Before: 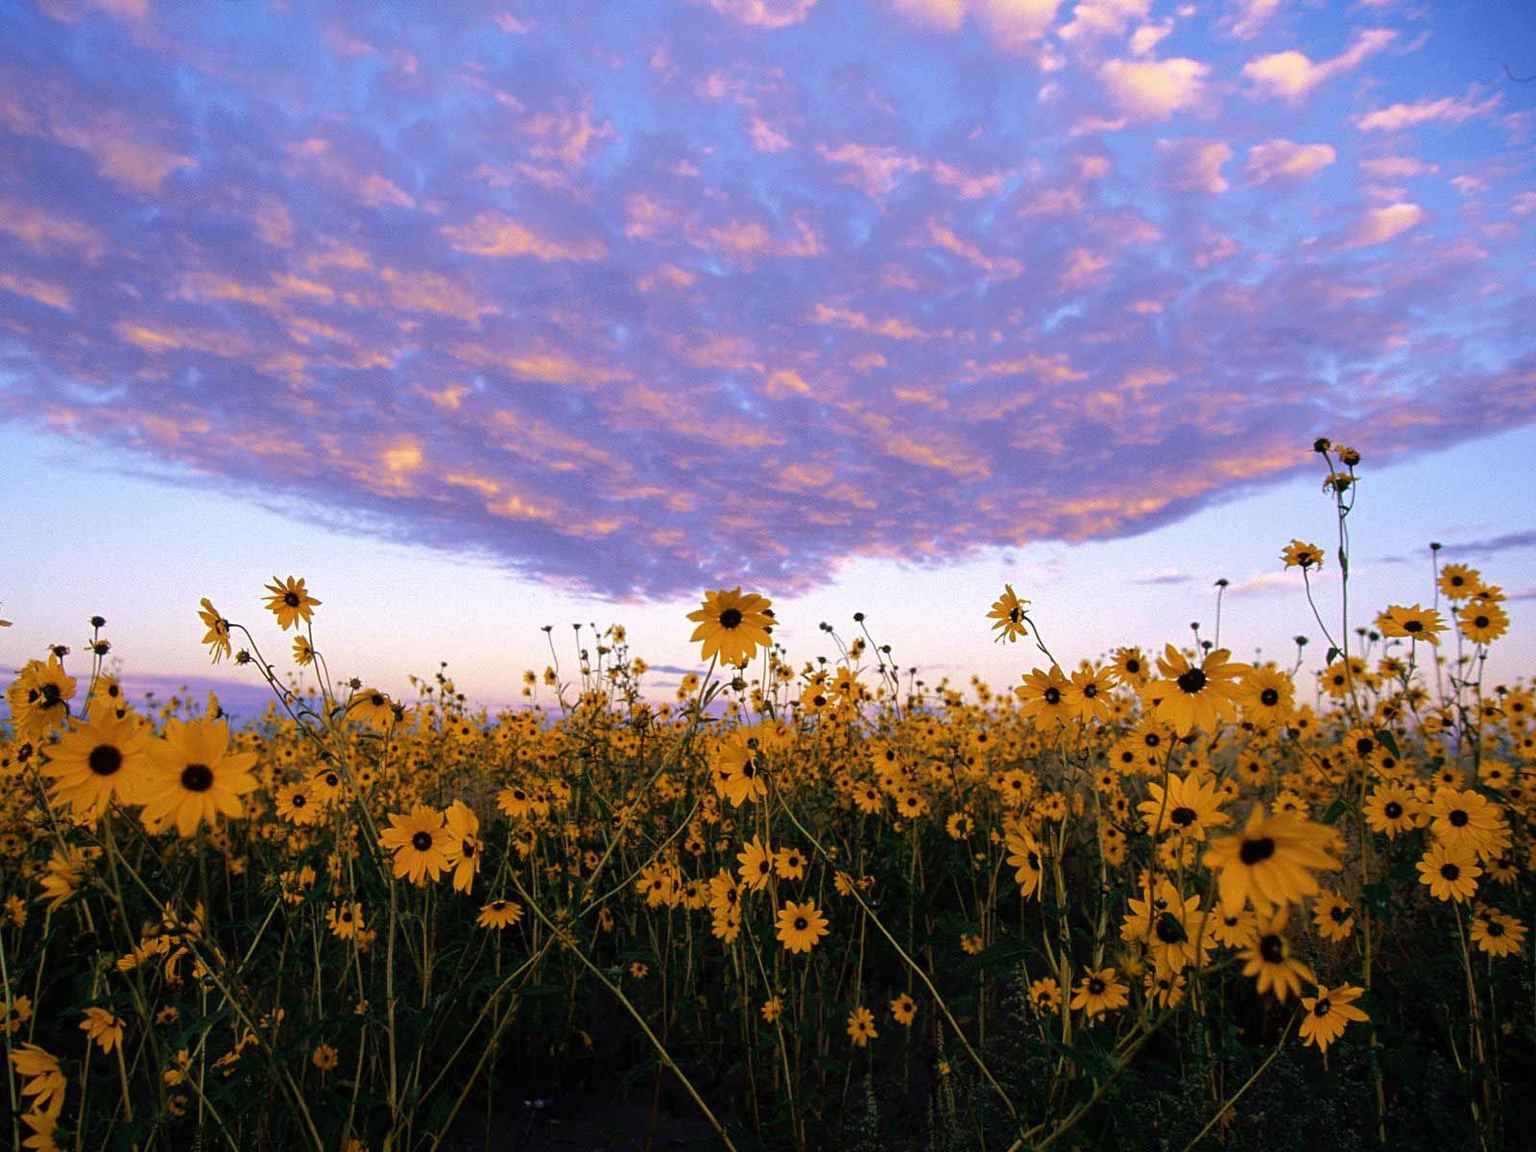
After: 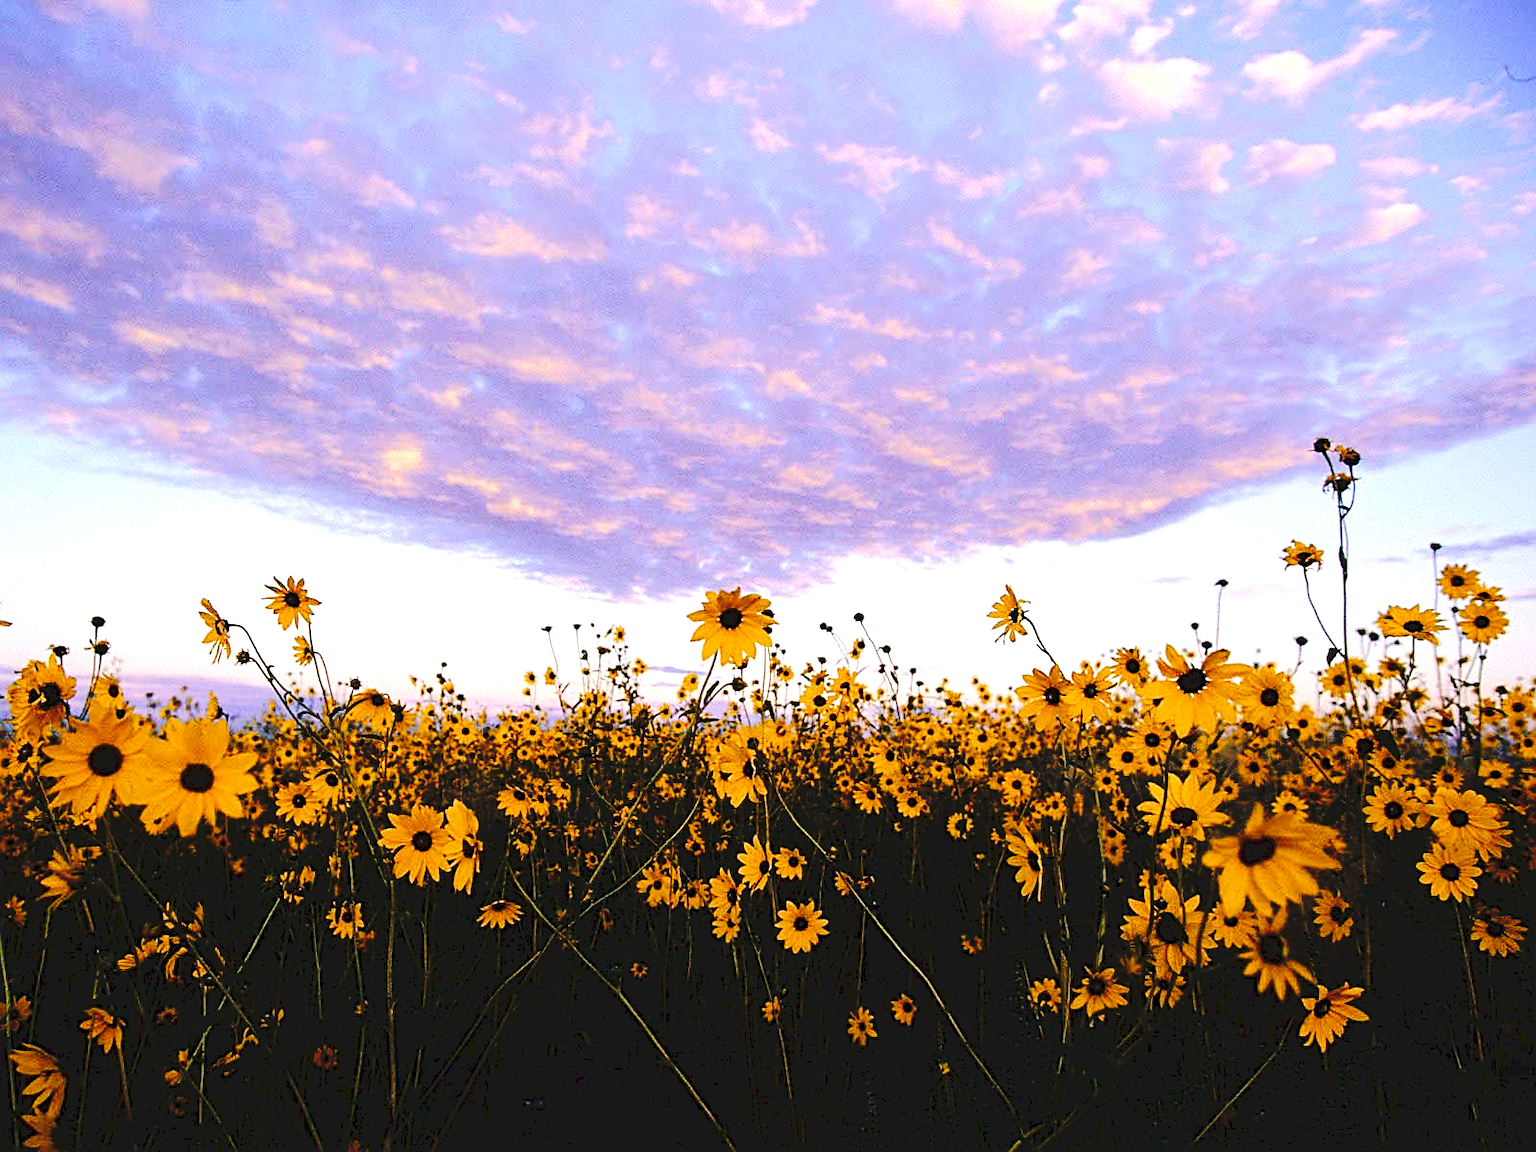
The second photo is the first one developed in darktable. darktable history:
sharpen: on, module defaults
tone curve: curves: ch0 [(0, 0) (0.003, 0.084) (0.011, 0.084) (0.025, 0.084) (0.044, 0.084) (0.069, 0.085) (0.1, 0.09) (0.136, 0.1) (0.177, 0.119) (0.224, 0.144) (0.277, 0.205) (0.335, 0.298) (0.399, 0.417) (0.468, 0.525) (0.543, 0.631) (0.623, 0.72) (0.709, 0.8) (0.801, 0.867) (0.898, 0.934) (1, 1)], preserve colors none
tone equalizer: -8 EV -0.75 EV, -7 EV -0.7 EV, -6 EV -0.6 EV, -5 EV -0.4 EV, -3 EV 0.4 EV, -2 EV 0.6 EV, -1 EV 0.7 EV, +0 EV 0.75 EV, edges refinement/feathering 500, mask exposure compensation -1.57 EV, preserve details no
